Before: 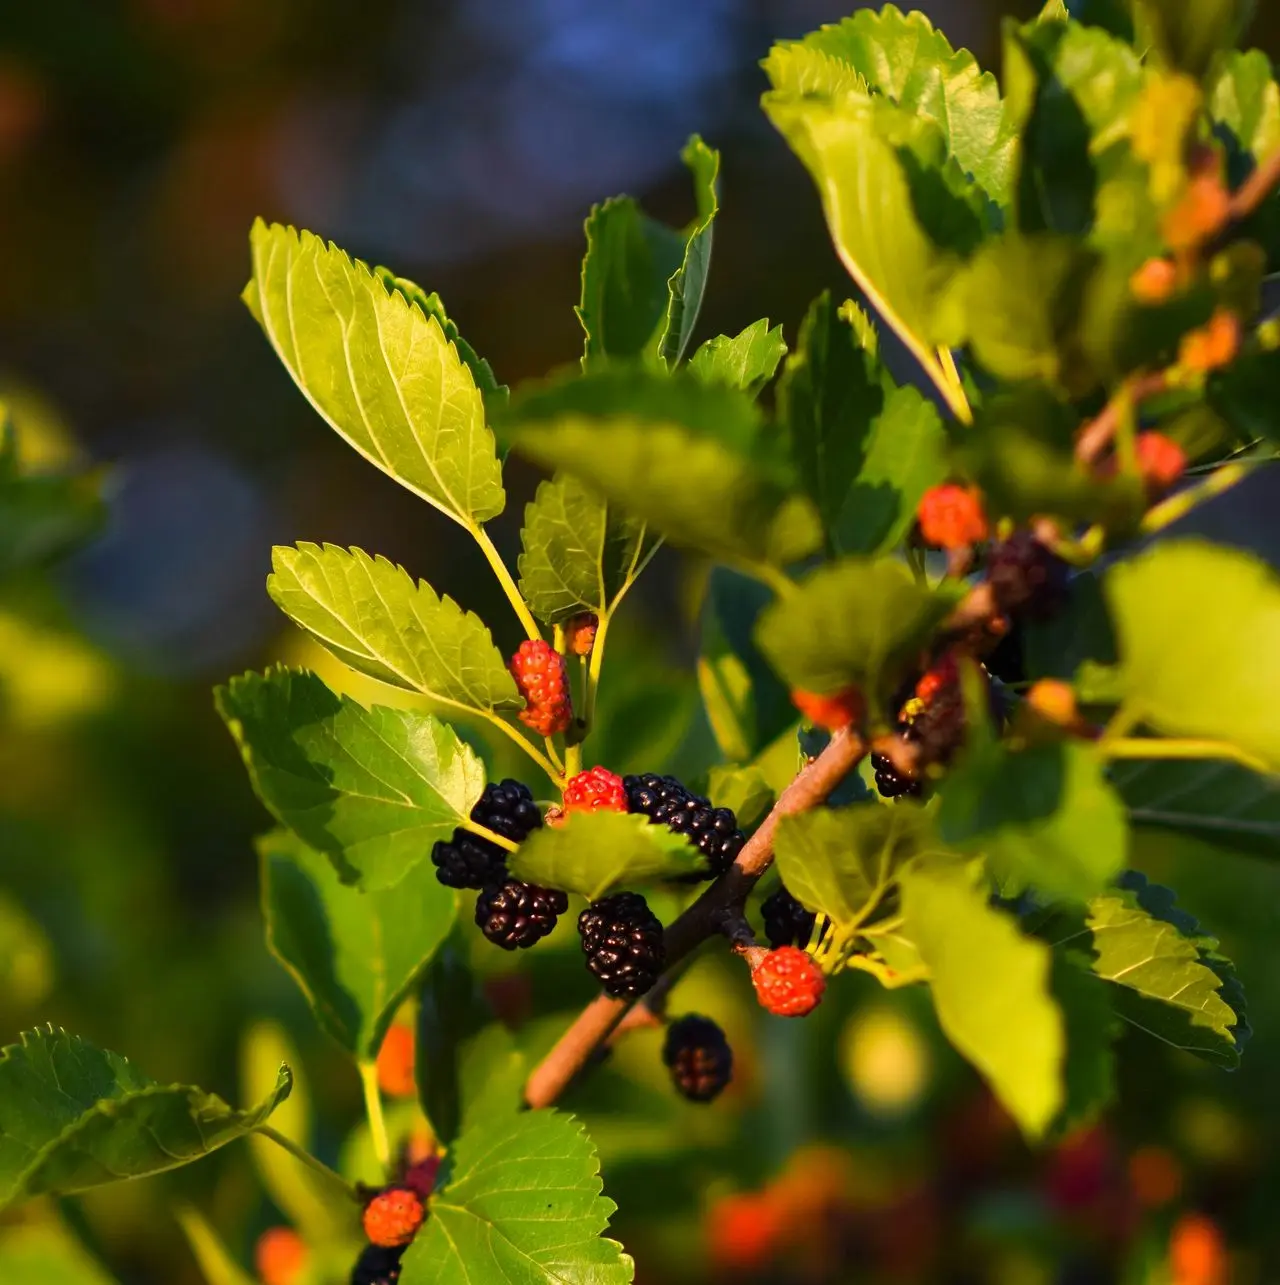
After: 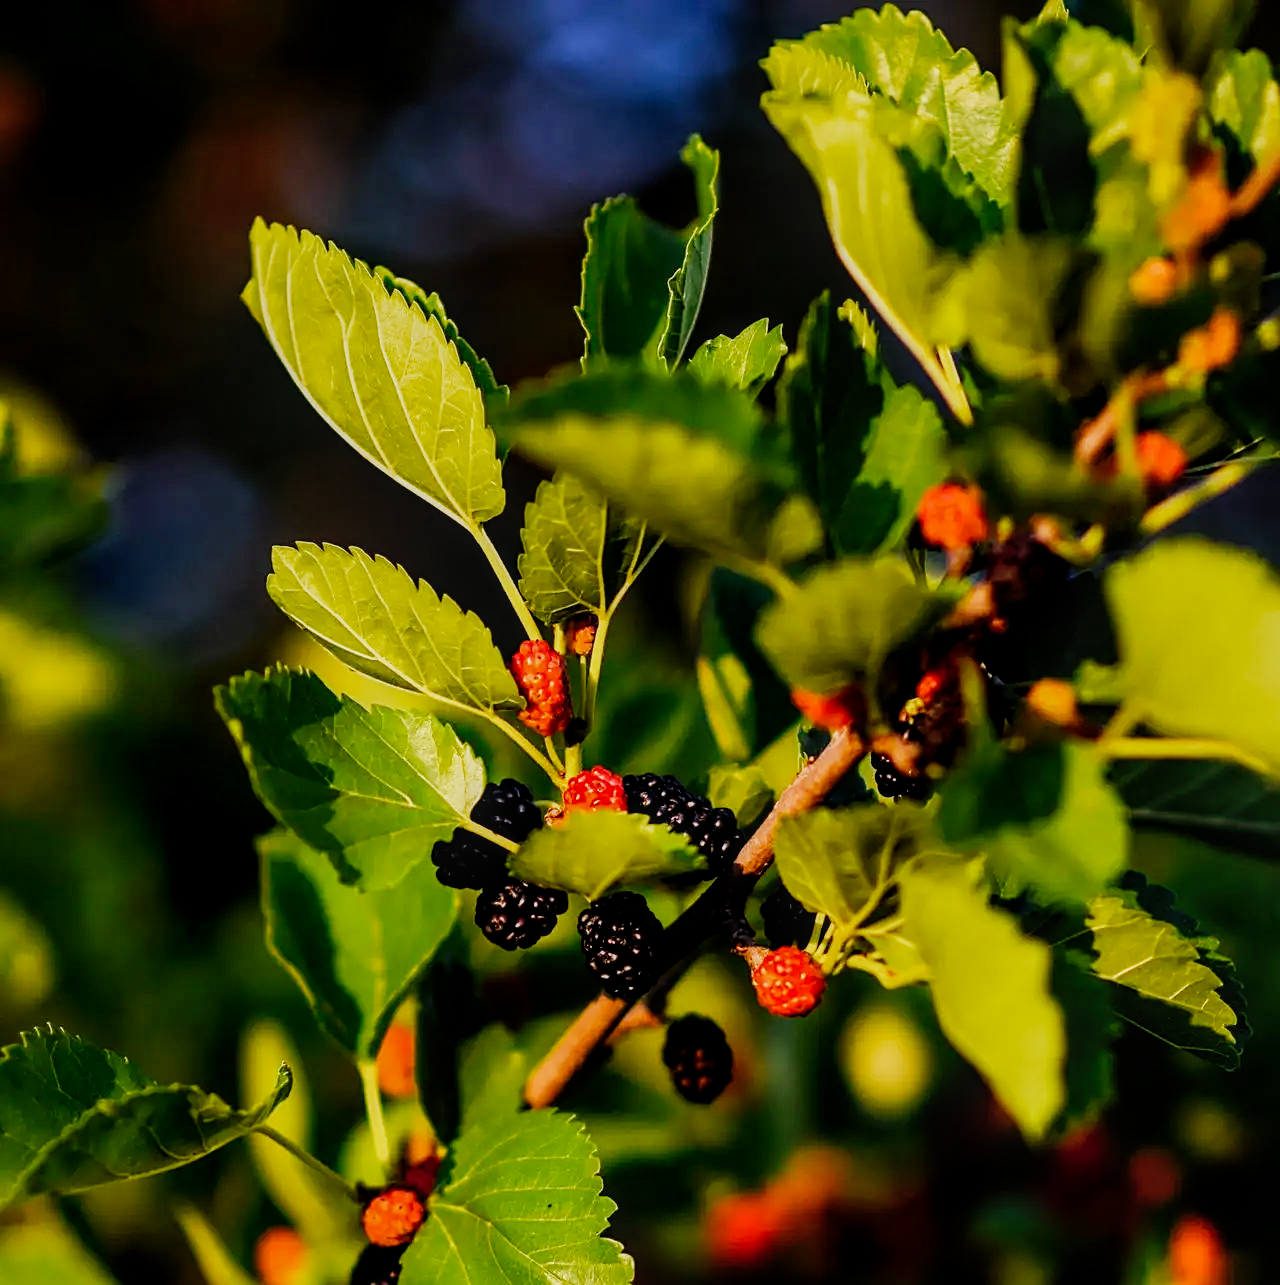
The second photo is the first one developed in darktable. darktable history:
filmic rgb: black relative exposure -7.5 EV, white relative exposure 4.99 EV, hardness 3.33, contrast 1.299, preserve chrominance no, color science v3 (2019), use custom middle-gray values true
local contrast: on, module defaults
sharpen: on, module defaults
